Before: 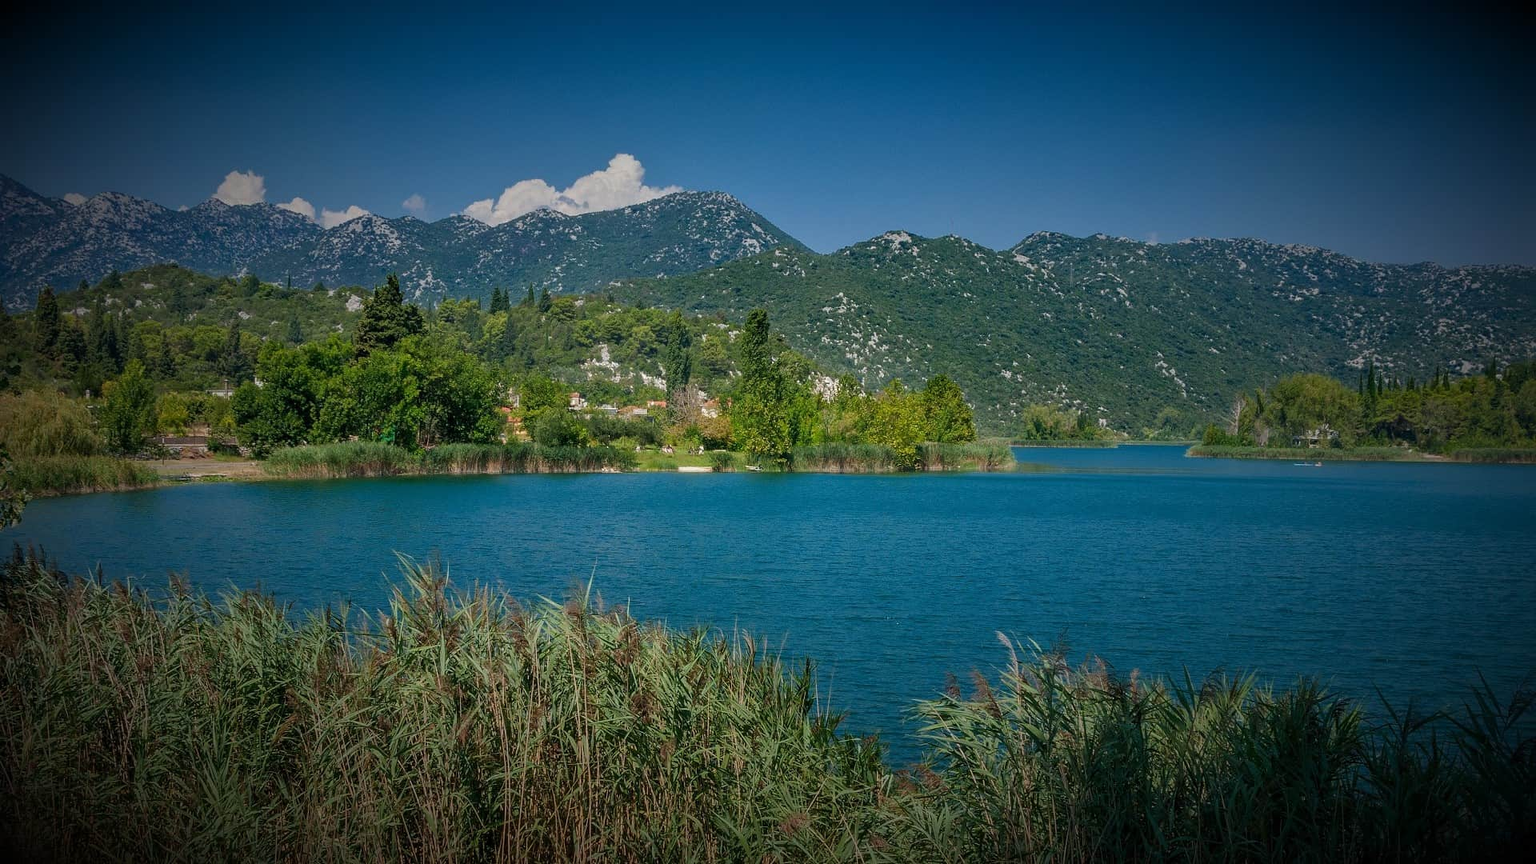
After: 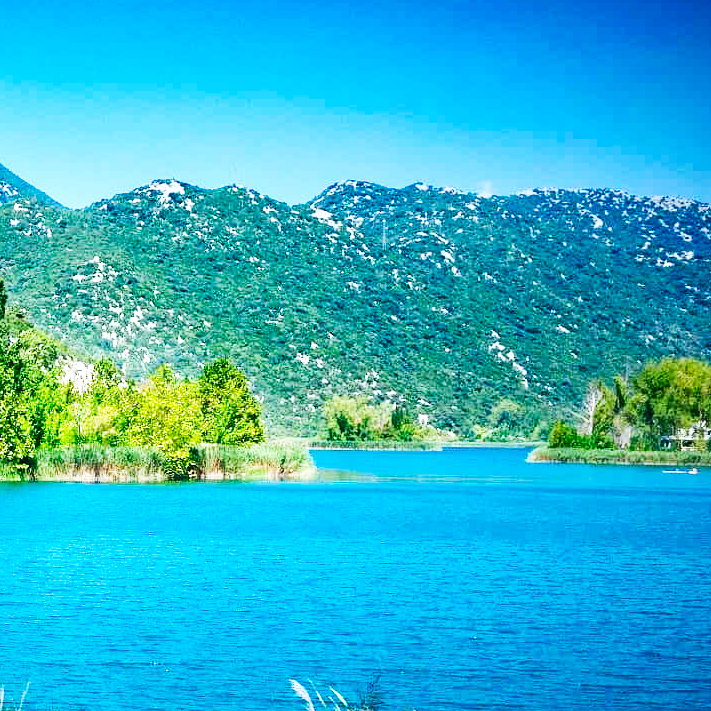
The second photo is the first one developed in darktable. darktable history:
crop and rotate: left 49.78%, top 10.133%, right 13.168%, bottom 24.024%
contrast brightness saturation: contrast 0.119, brightness -0.124, saturation 0.205
color calibration: illuminant custom, x 0.368, y 0.373, temperature 4342.27 K
base curve: curves: ch0 [(0, 0) (0.007, 0.004) (0.027, 0.03) (0.046, 0.07) (0.207, 0.54) (0.442, 0.872) (0.673, 0.972) (1, 1)], preserve colors none
exposure: exposure 0.945 EV, compensate highlight preservation false
